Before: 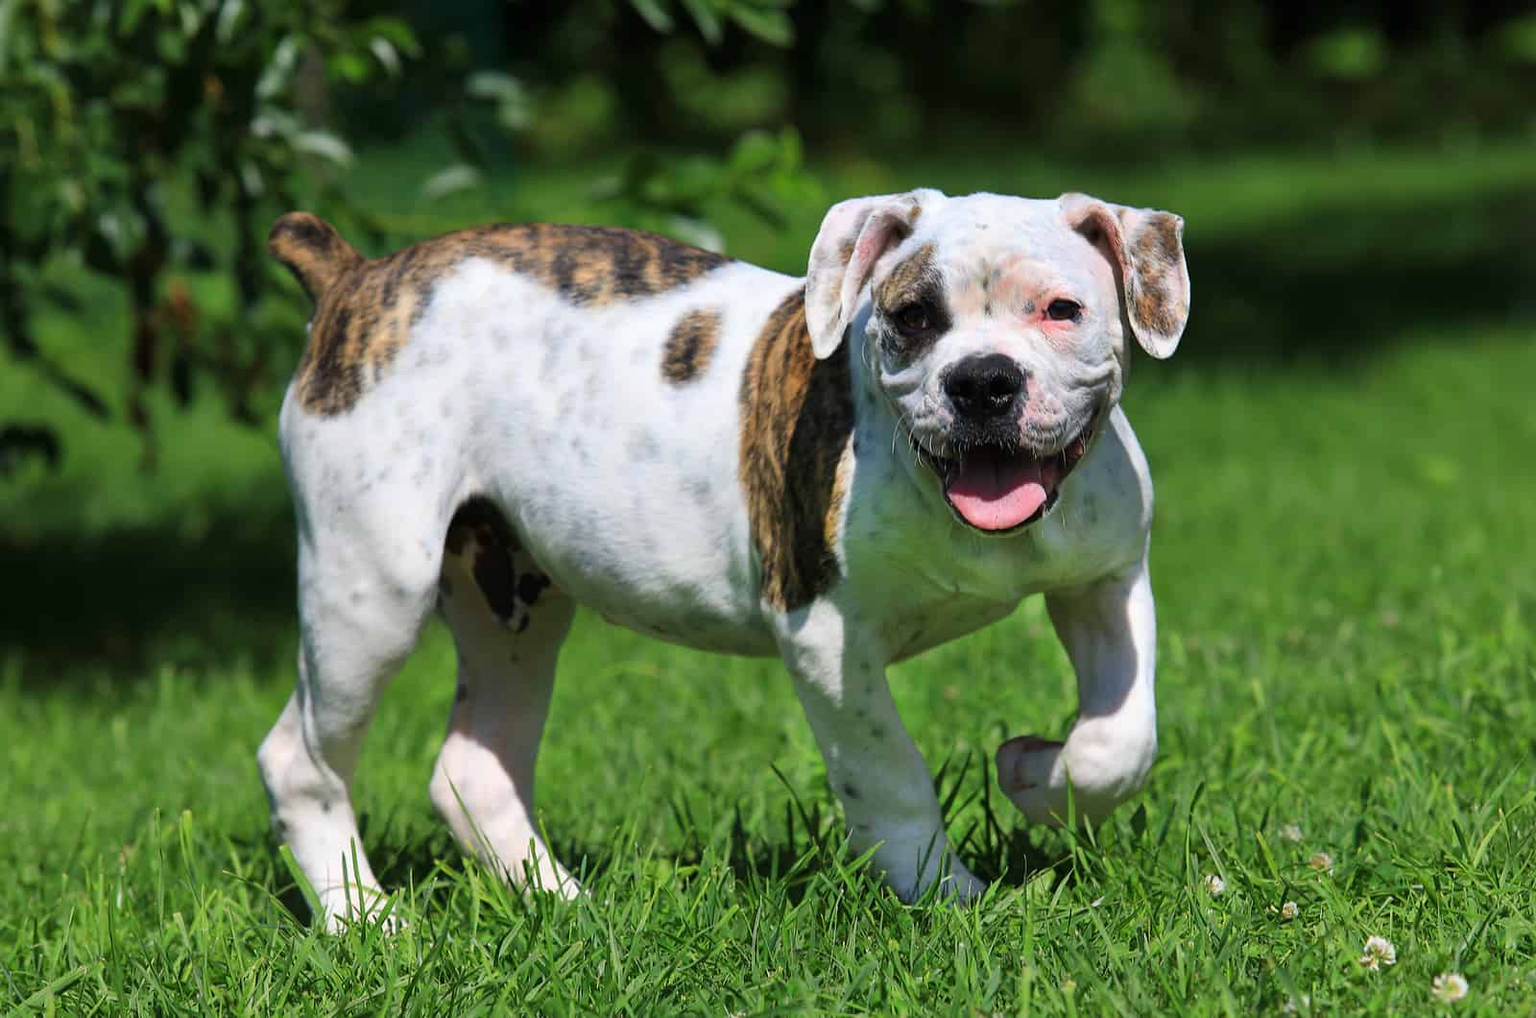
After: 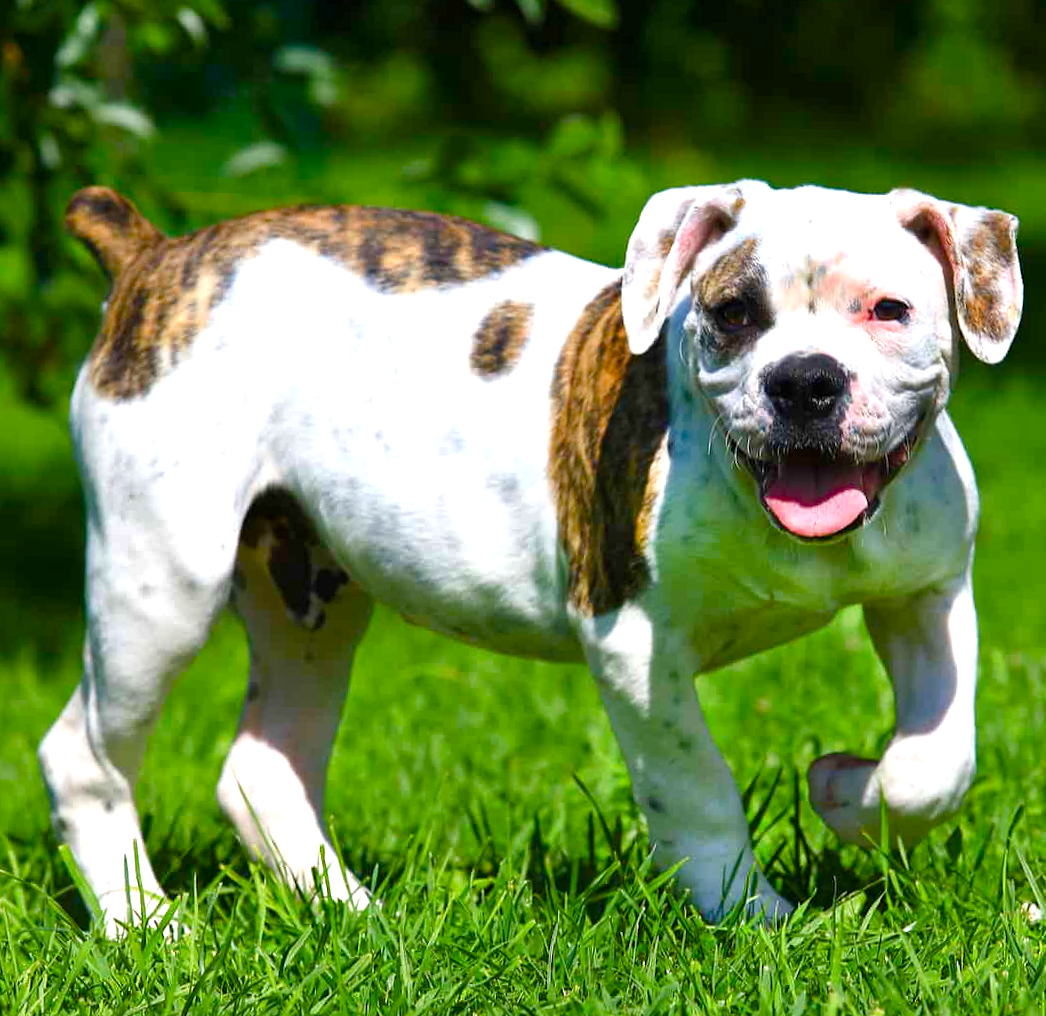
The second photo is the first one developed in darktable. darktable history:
color balance rgb: linear chroma grading › shadows -2.2%, linear chroma grading › highlights -15%, linear chroma grading › global chroma -10%, linear chroma grading › mid-tones -10%, perceptual saturation grading › global saturation 45%, perceptual saturation grading › highlights -50%, perceptual saturation grading › shadows 30%, perceptual brilliance grading › global brilliance 18%, global vibrance 45%
rotate and perspective: rotation 1.57°, crop left 0.018, crop right 0.982, crop top 0.039, crop bottom 0.961
white balance: emerald 1
crop and rotate: left 13.342%, right 19.991%
